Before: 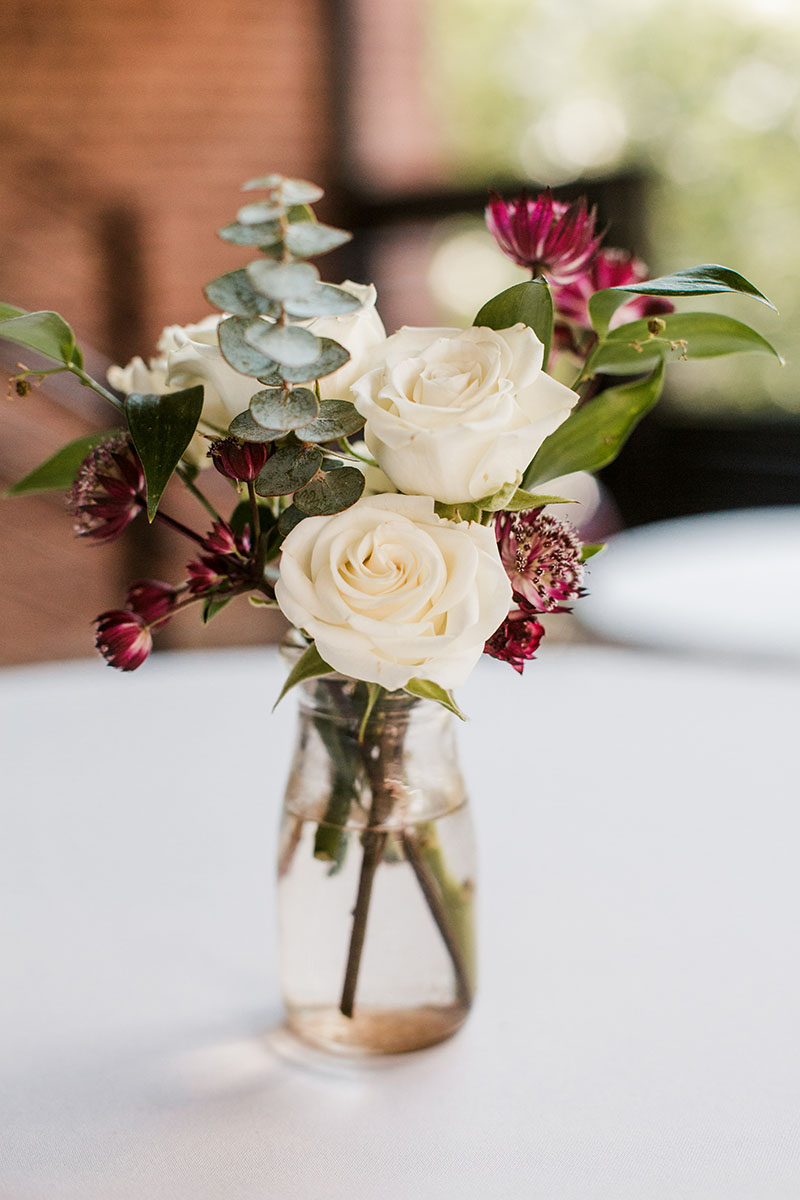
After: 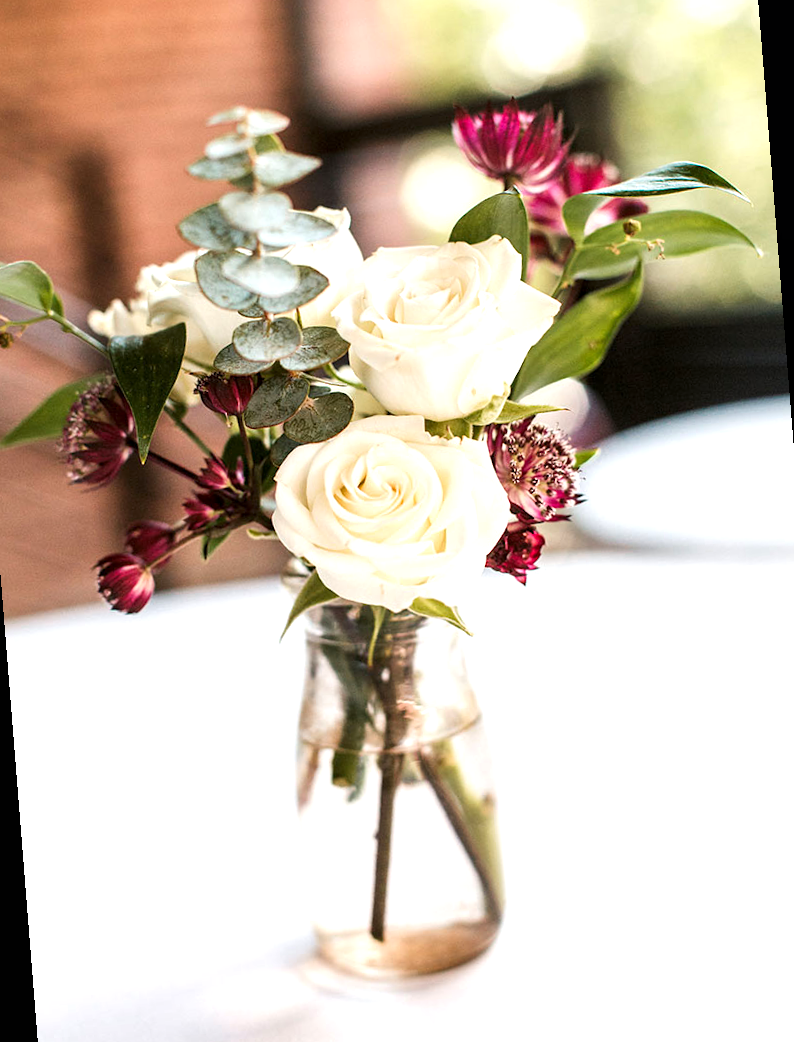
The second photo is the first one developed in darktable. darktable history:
exposure: black level correction 0, exposure 0.7 EV, compensate exposure bias true, compensate highlight preservation false
rotate and perspective: rotation -4.57°, crop left 0.054, crop right 0.944, crop top 0.087, crop bottom 0.914
contrast equalizer: octaves 7, y [[0.6 ×6], [0.55 ×6], [0 ×6], [0 ×6], [0 ×6]], mix 0.15
